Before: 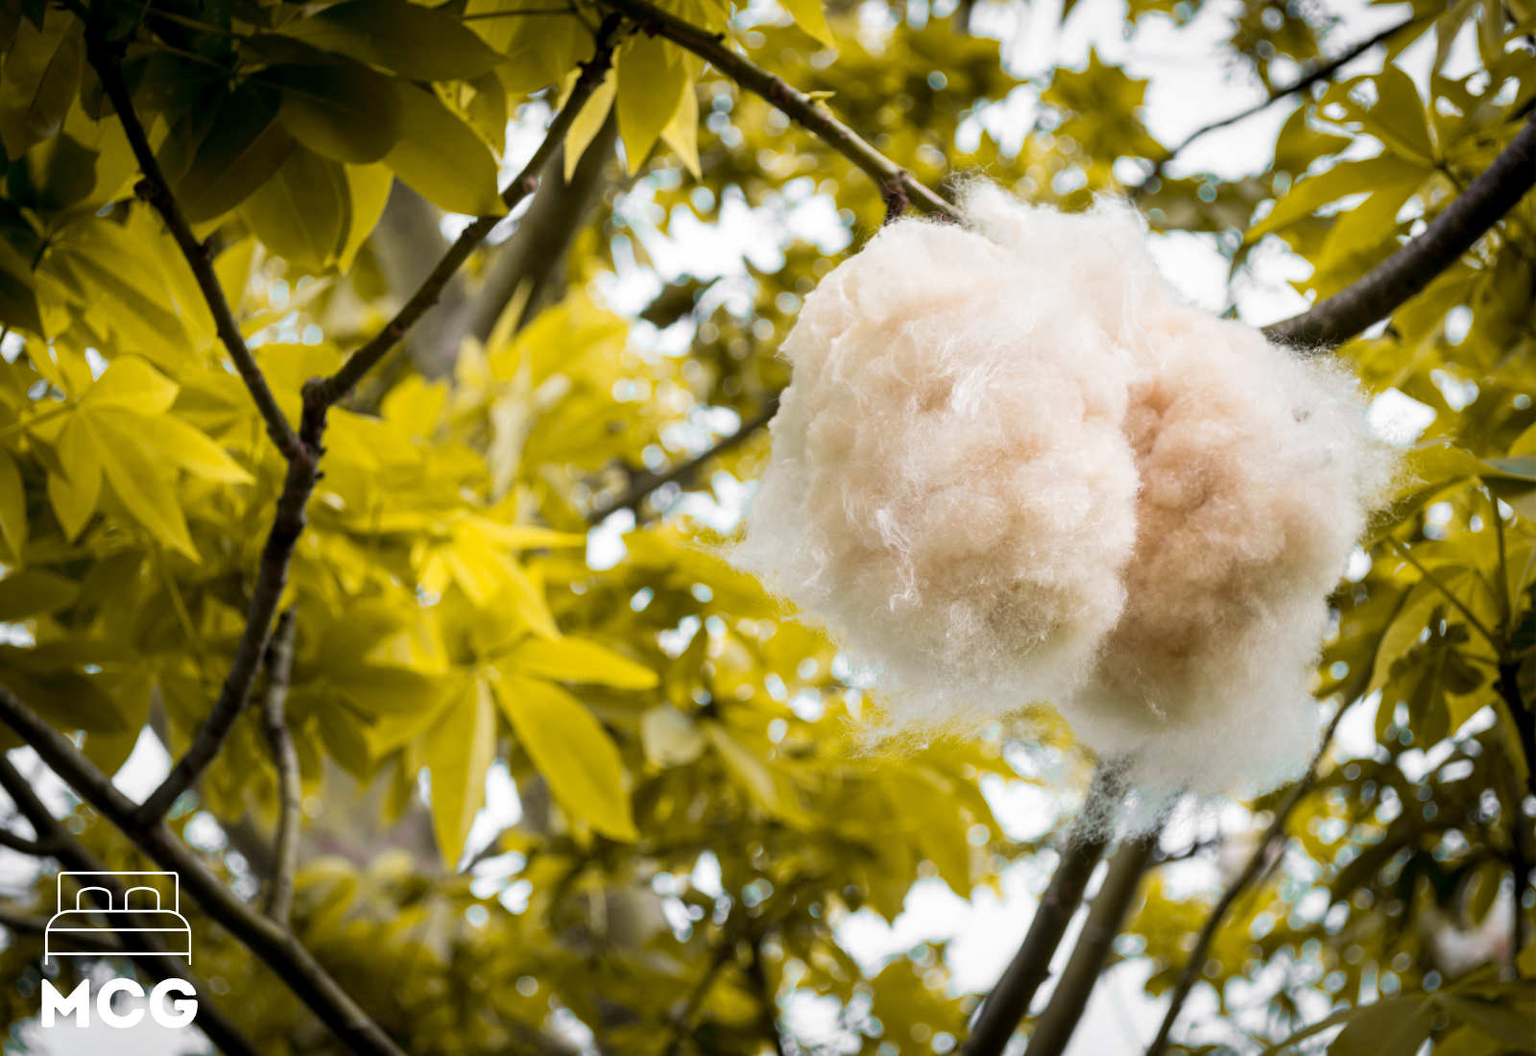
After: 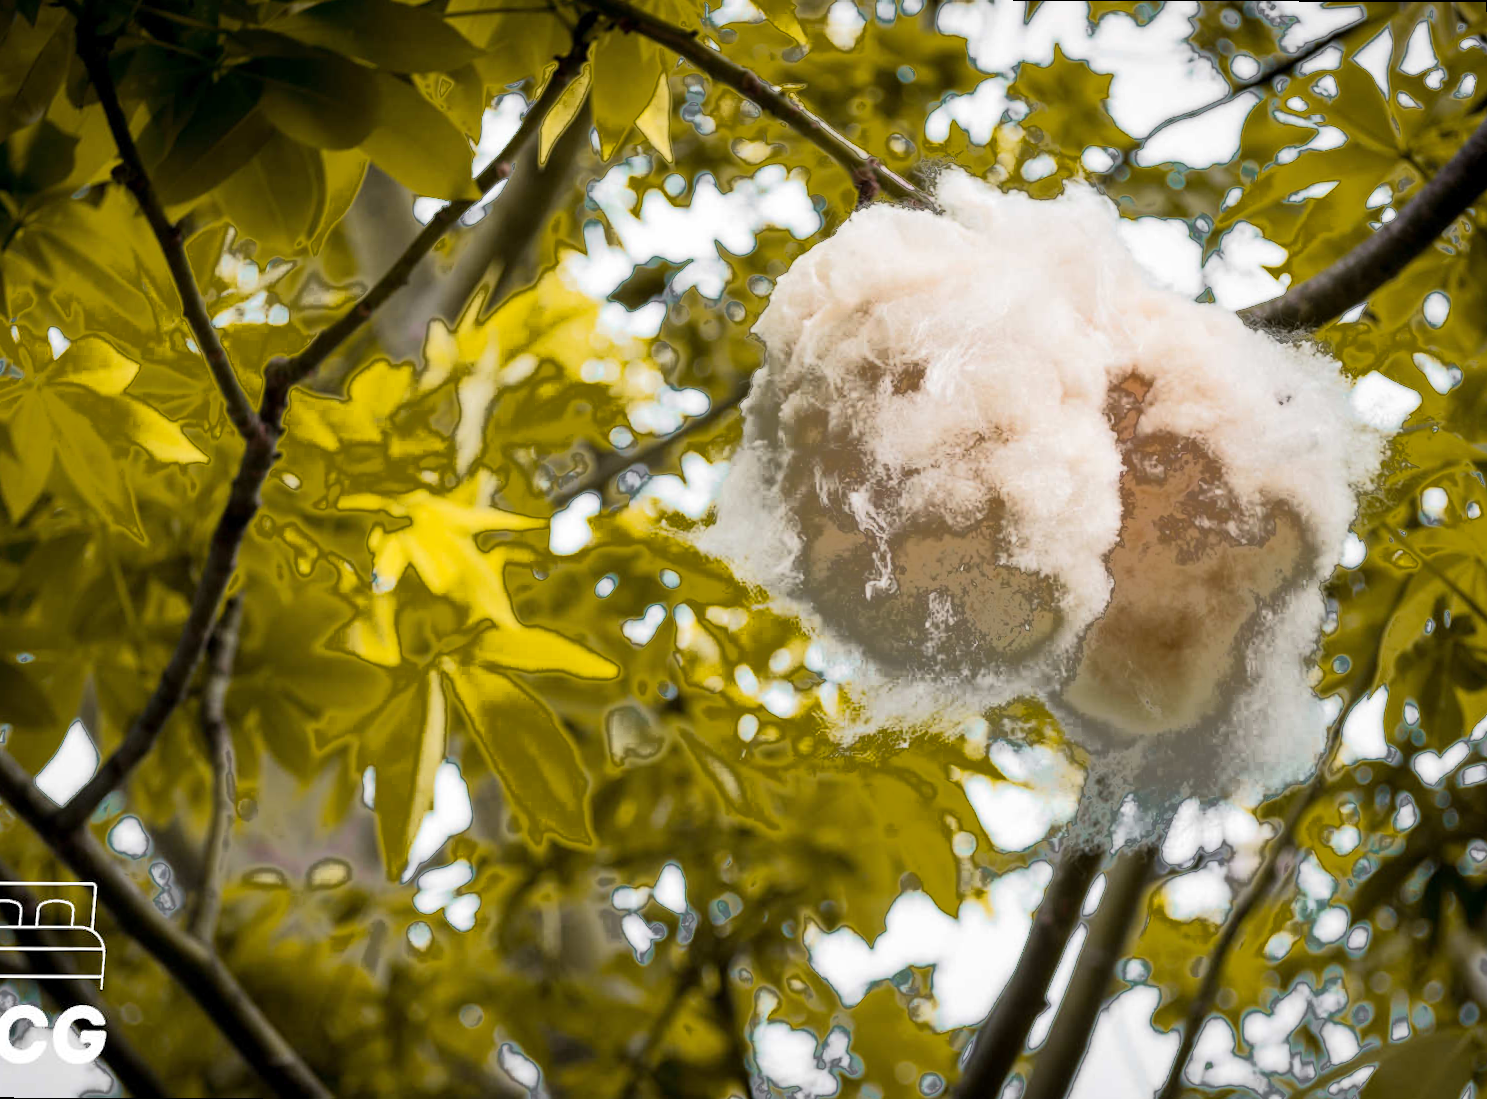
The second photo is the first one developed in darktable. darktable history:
rotate and perspective: rotation 0.215°, lens shift (vertical) -0.139, crop left 0.069, crop right 0.939, crop top 0.002, crop bottom 0.996
fill light: exposure -0.73 EV, center 0.69, width 2.2
